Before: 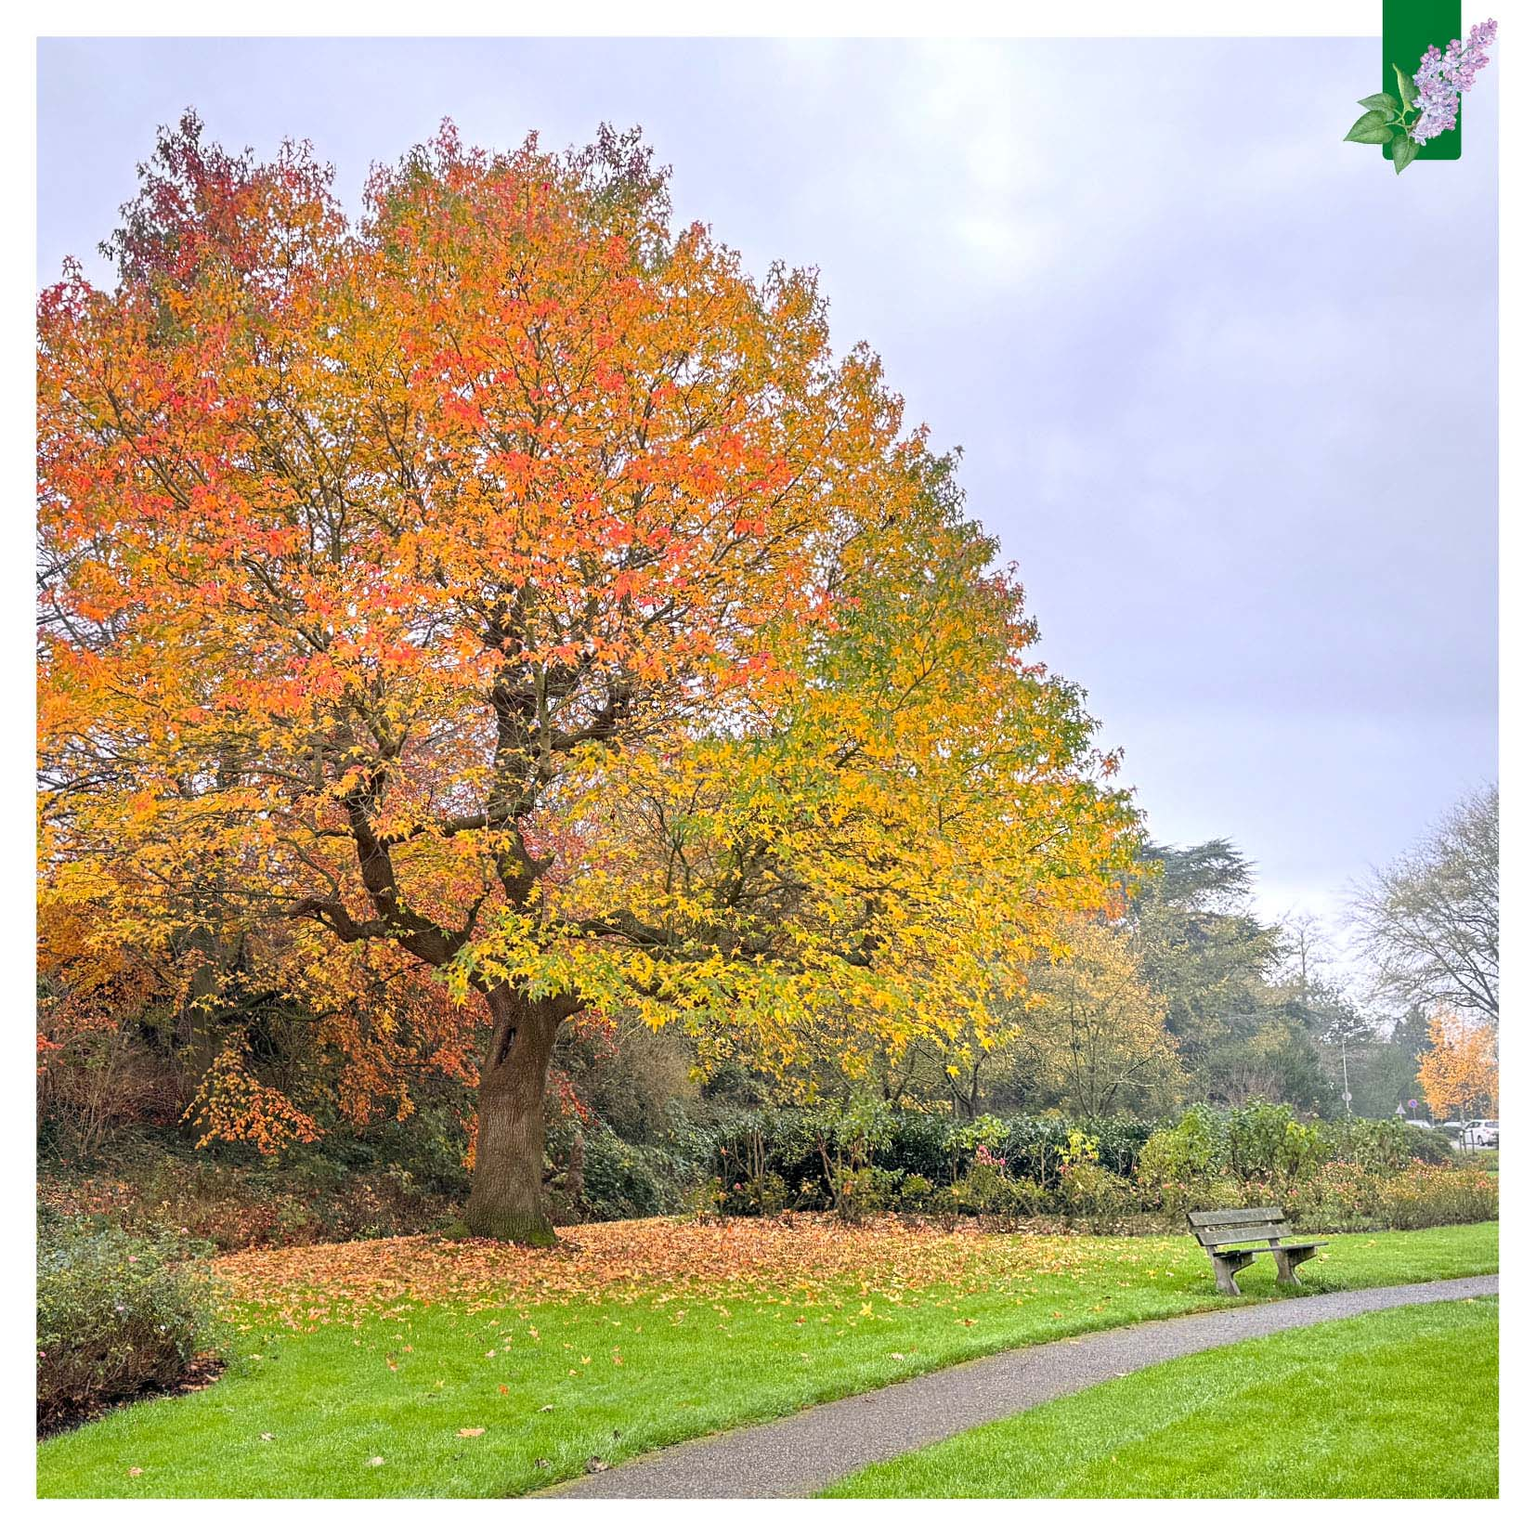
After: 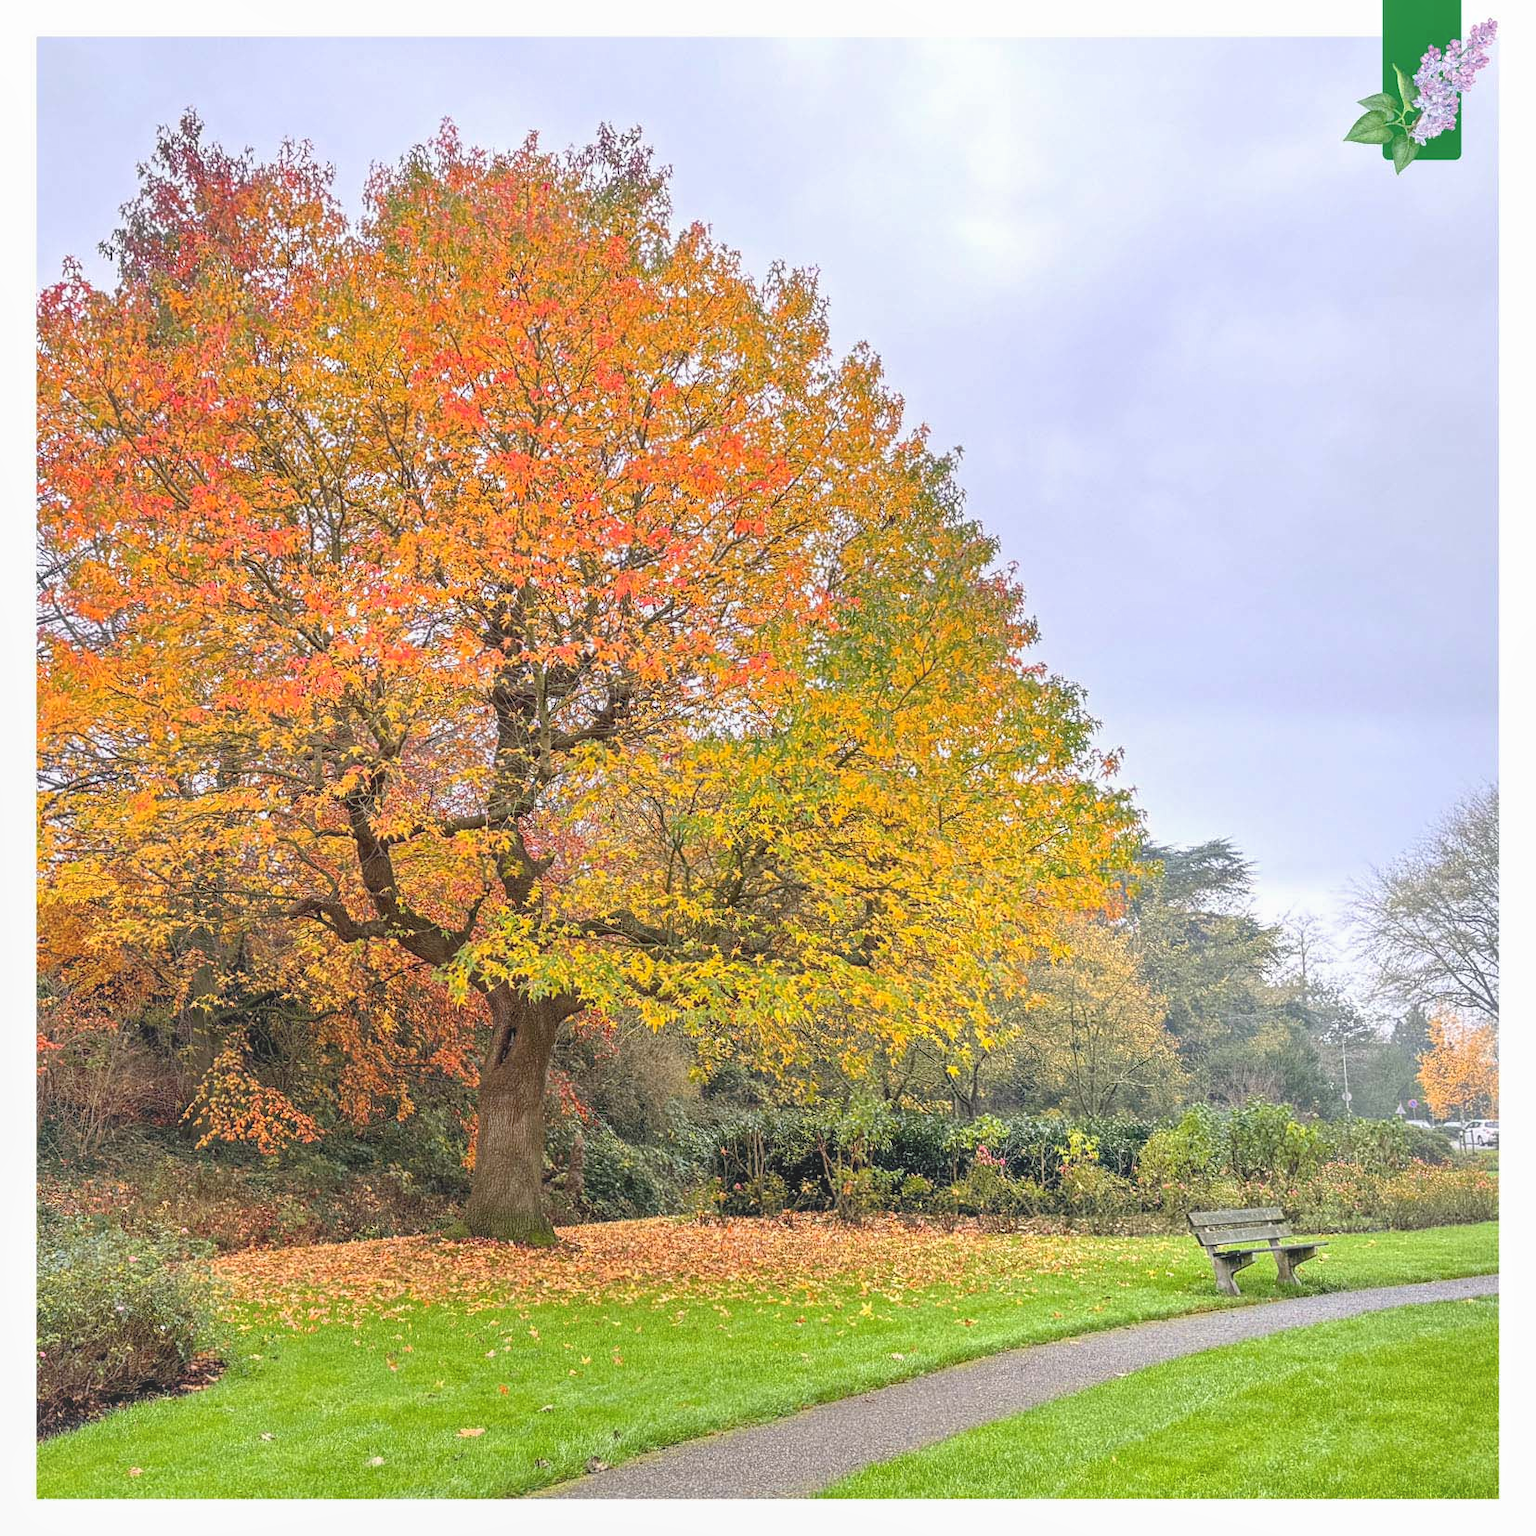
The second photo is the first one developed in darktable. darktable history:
local contrast: highlights 47%, shadows 6%, detail 100%
